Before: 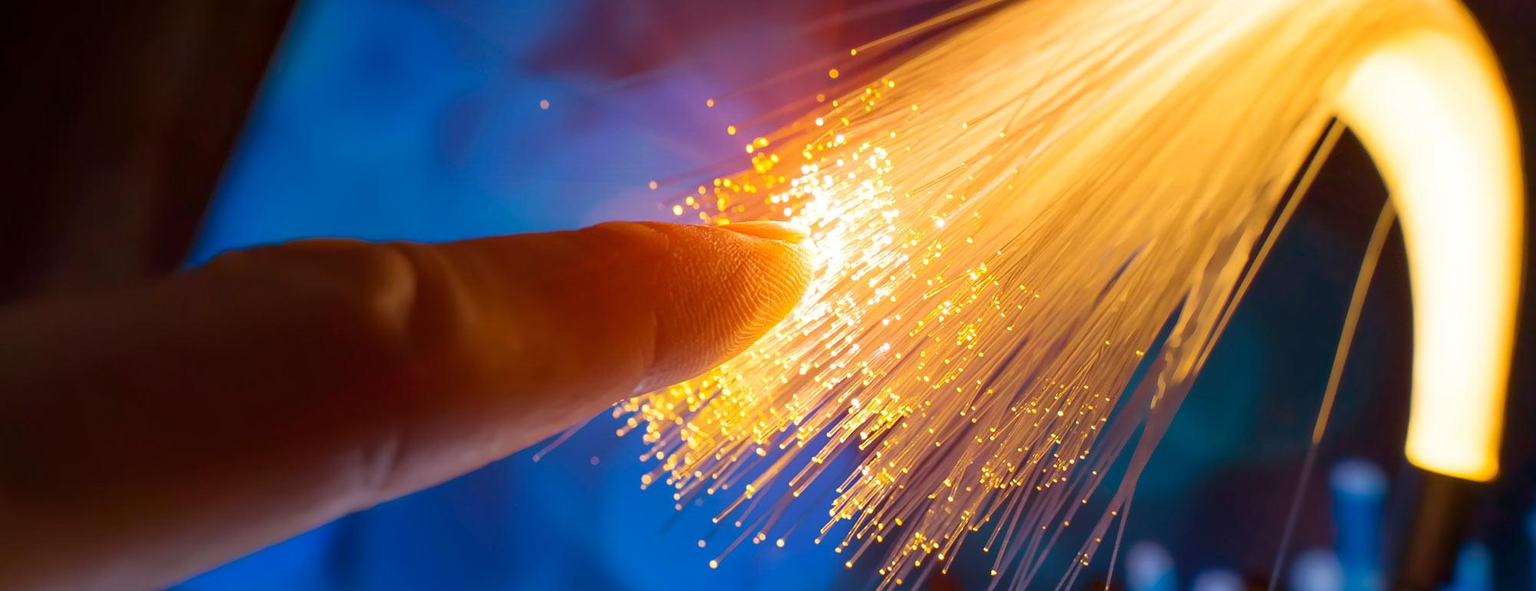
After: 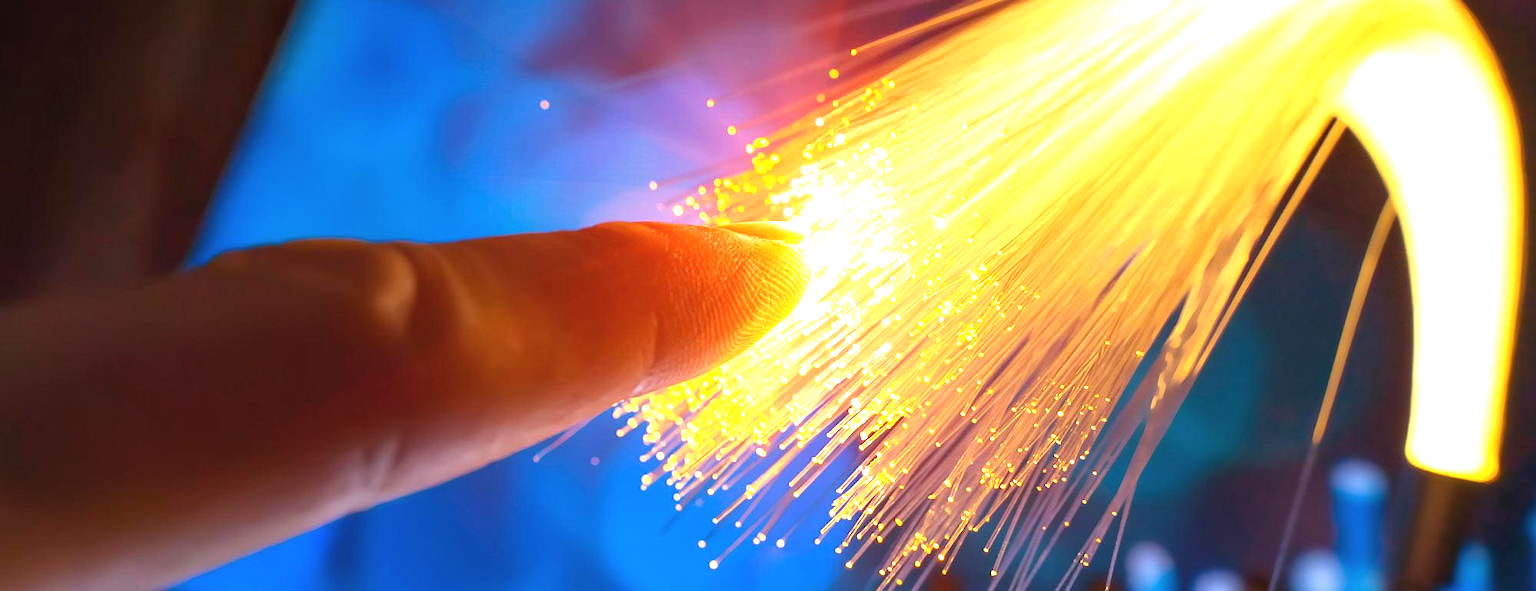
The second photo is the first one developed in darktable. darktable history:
exposure: black level correction -0.002, exposure 1.111 EV, compensate highlight preservation false
